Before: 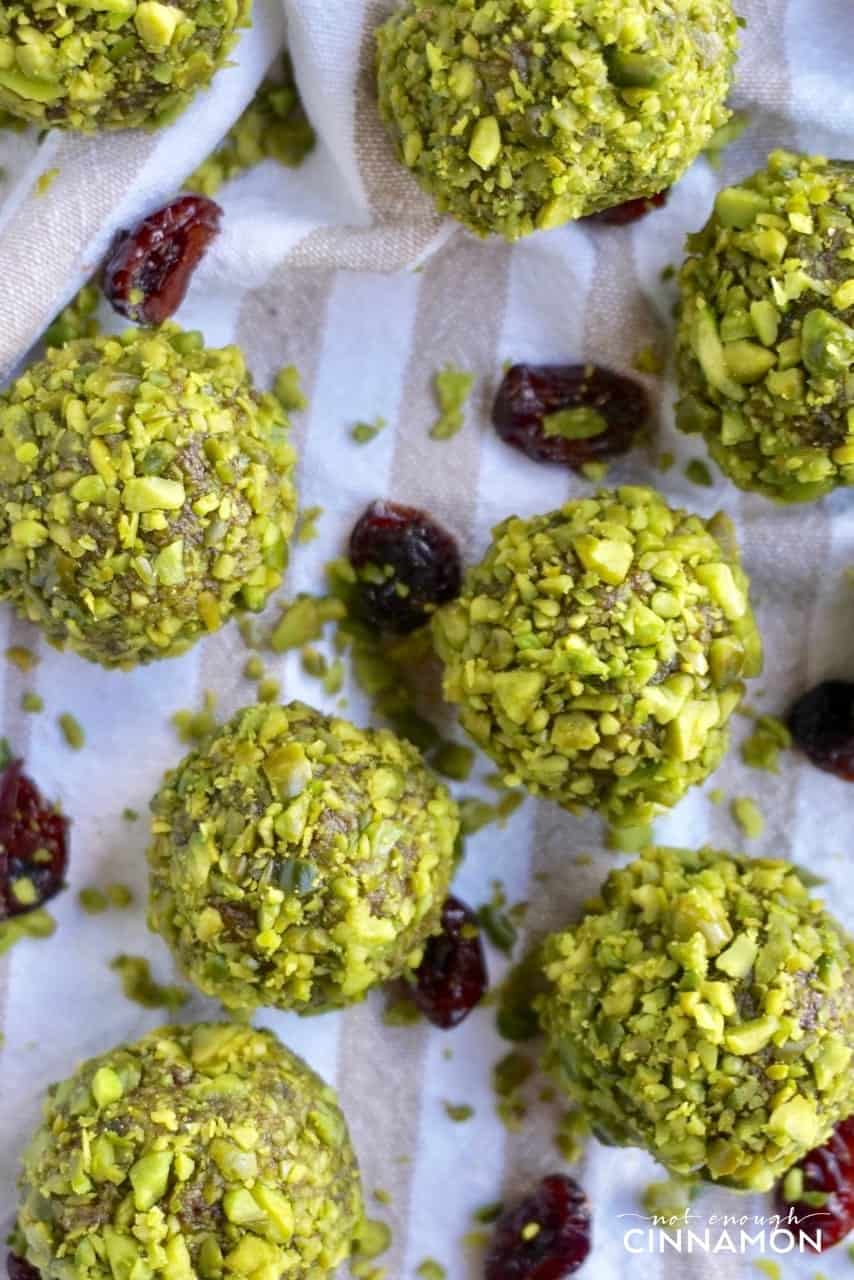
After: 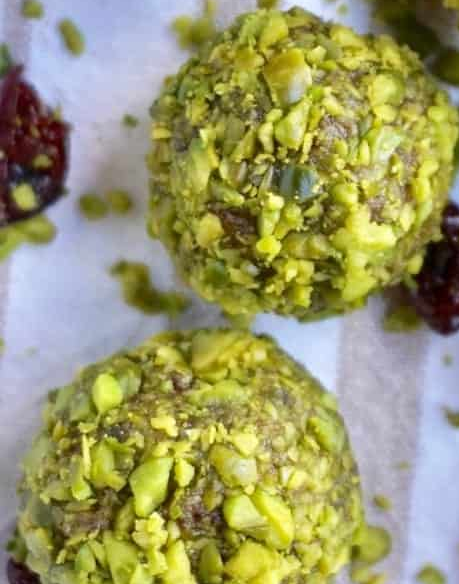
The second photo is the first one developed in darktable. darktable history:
crop and rotate: top 54.239%, right 46.172%, bottom 0.12%
